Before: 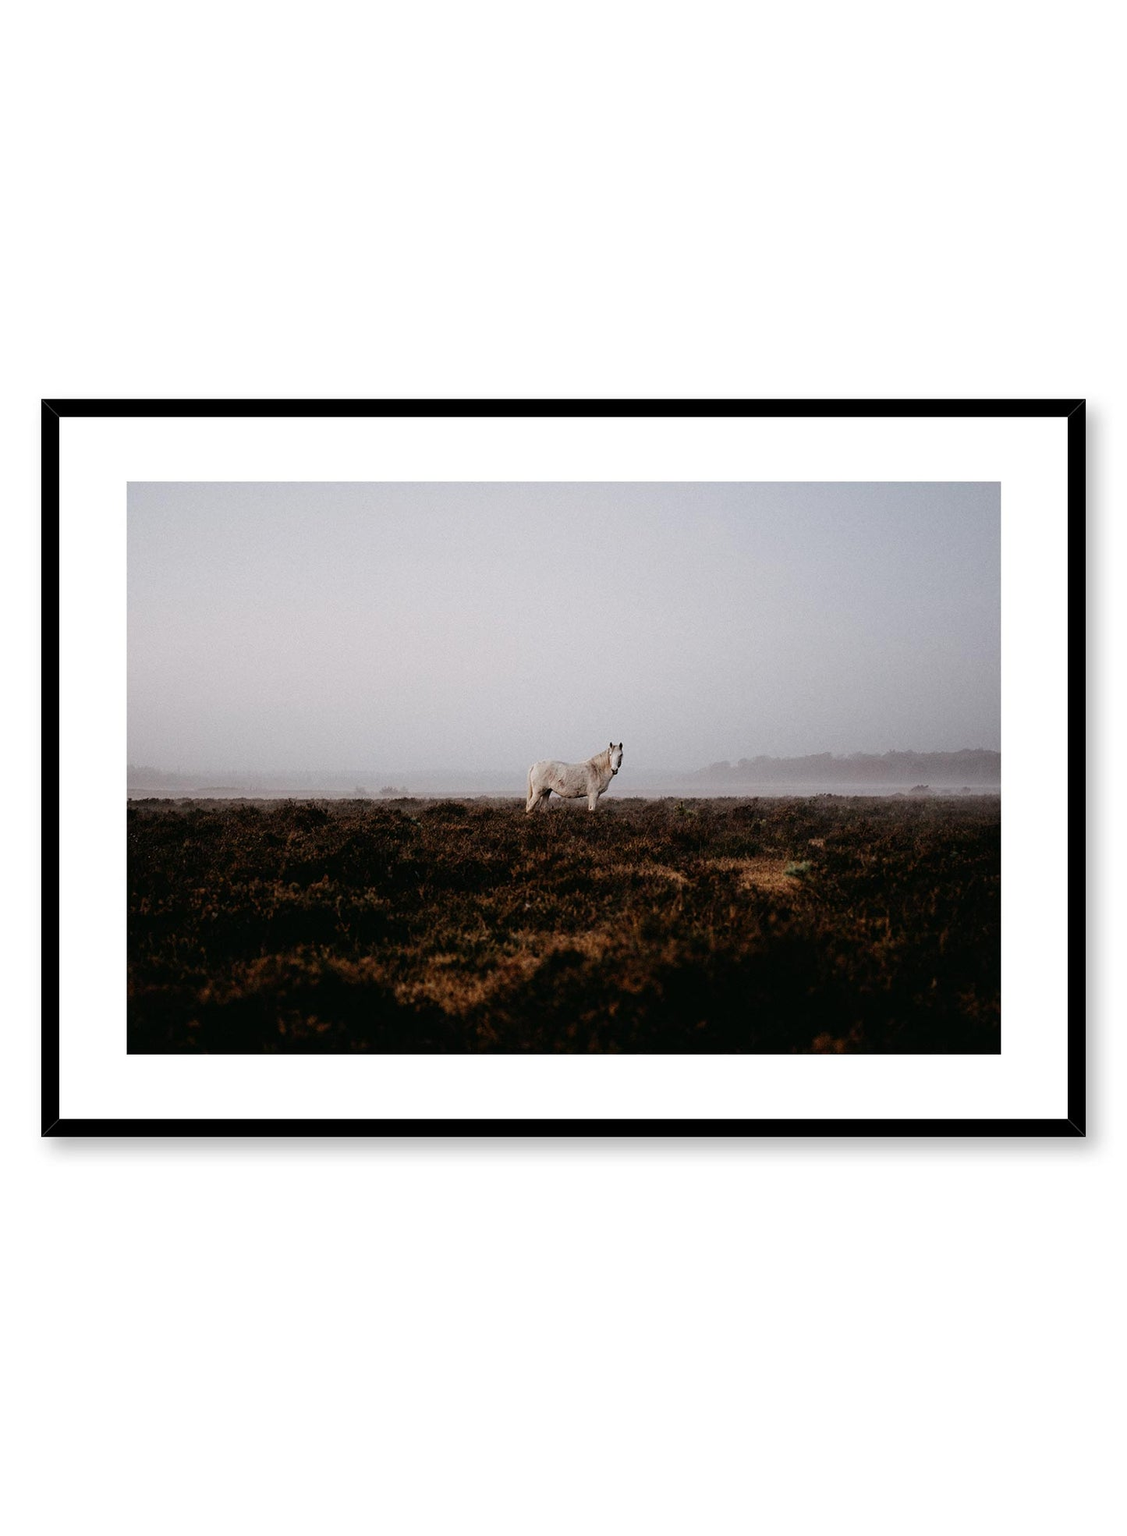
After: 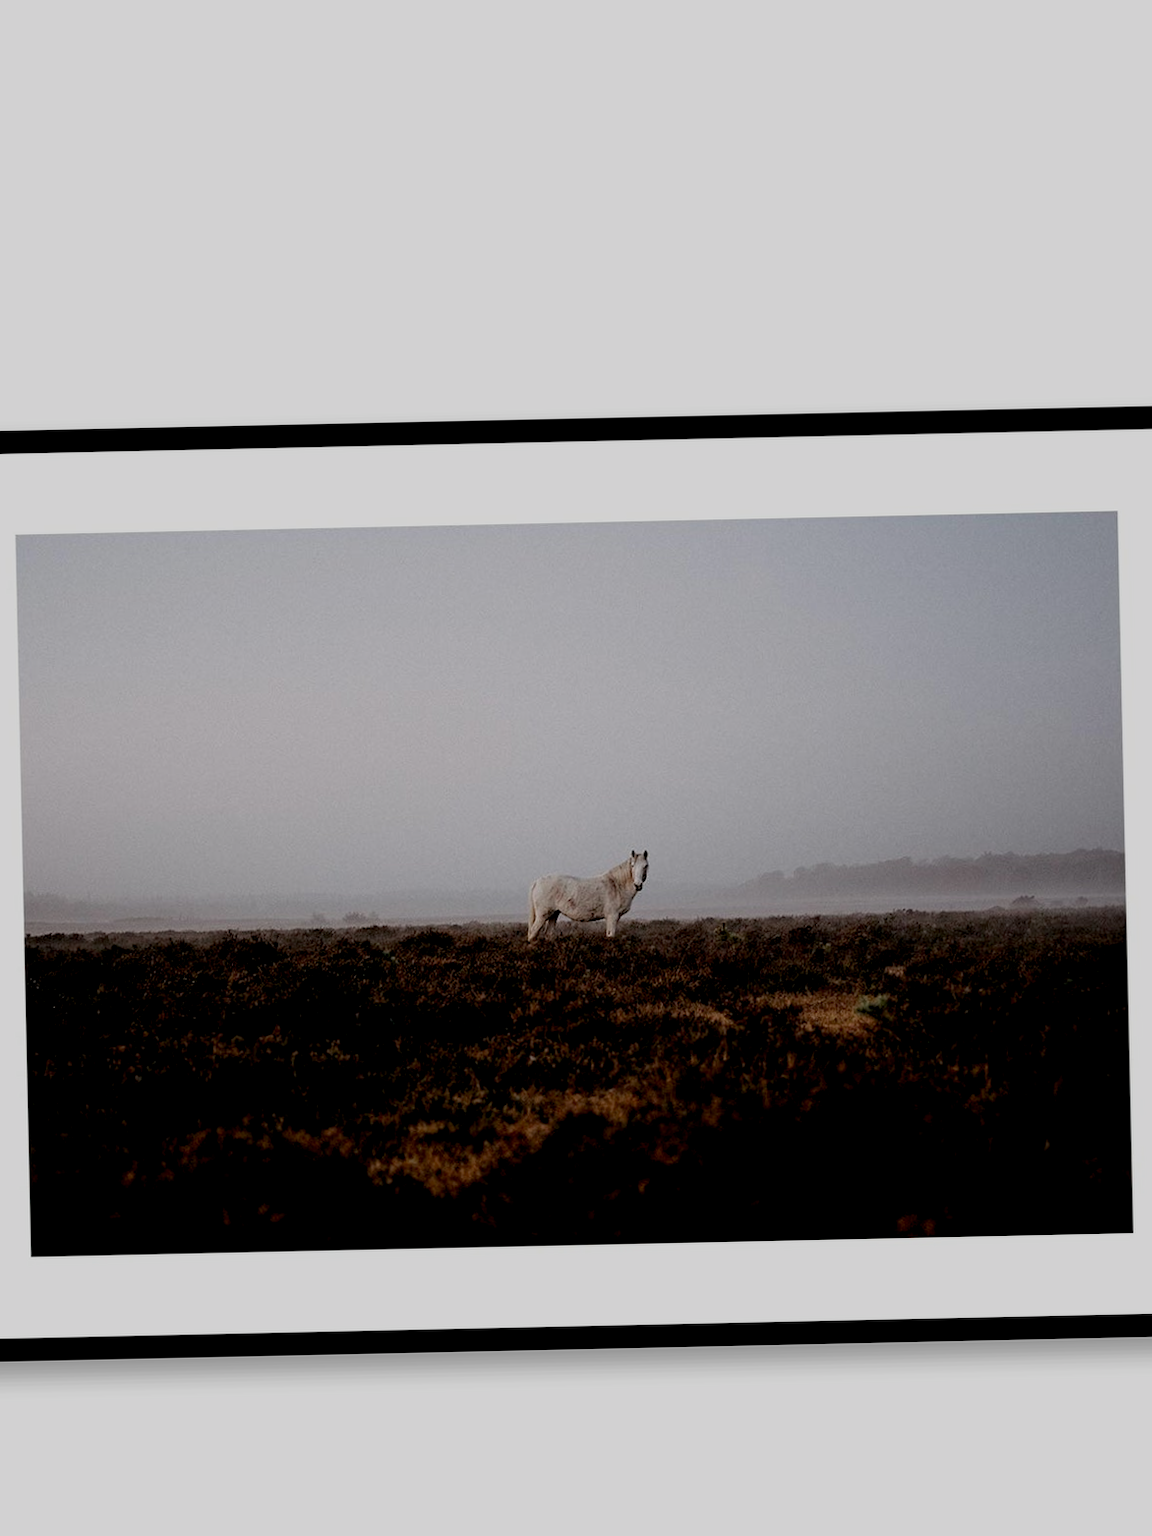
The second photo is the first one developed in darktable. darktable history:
rotate and perspective: rotation -1.24°, automatic cropping off
exposure: black level correction 0.009, exposure -0.637 EV, compensate highlight preservation false
crop and rotate: left 10.77%, top 5.1%, right 10.41%, bottom 16.76%
